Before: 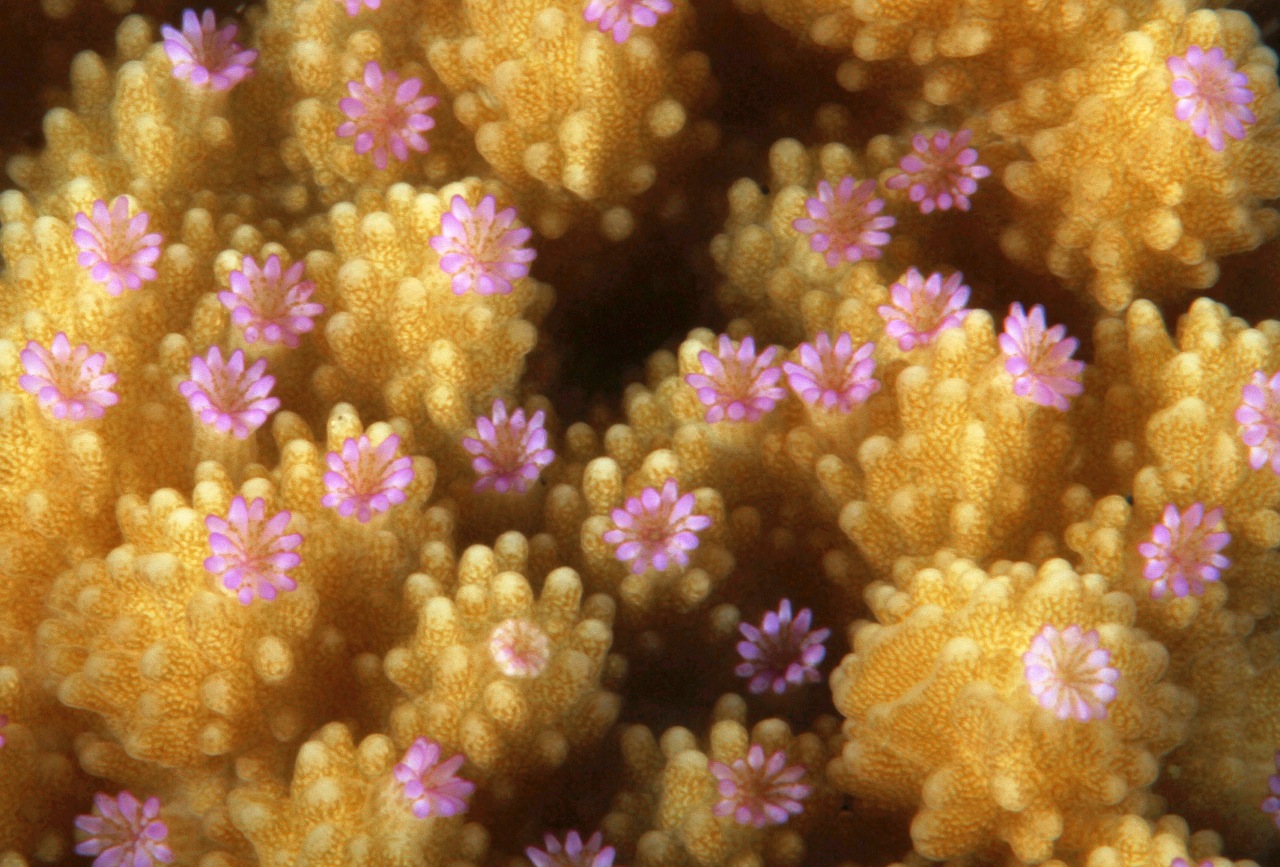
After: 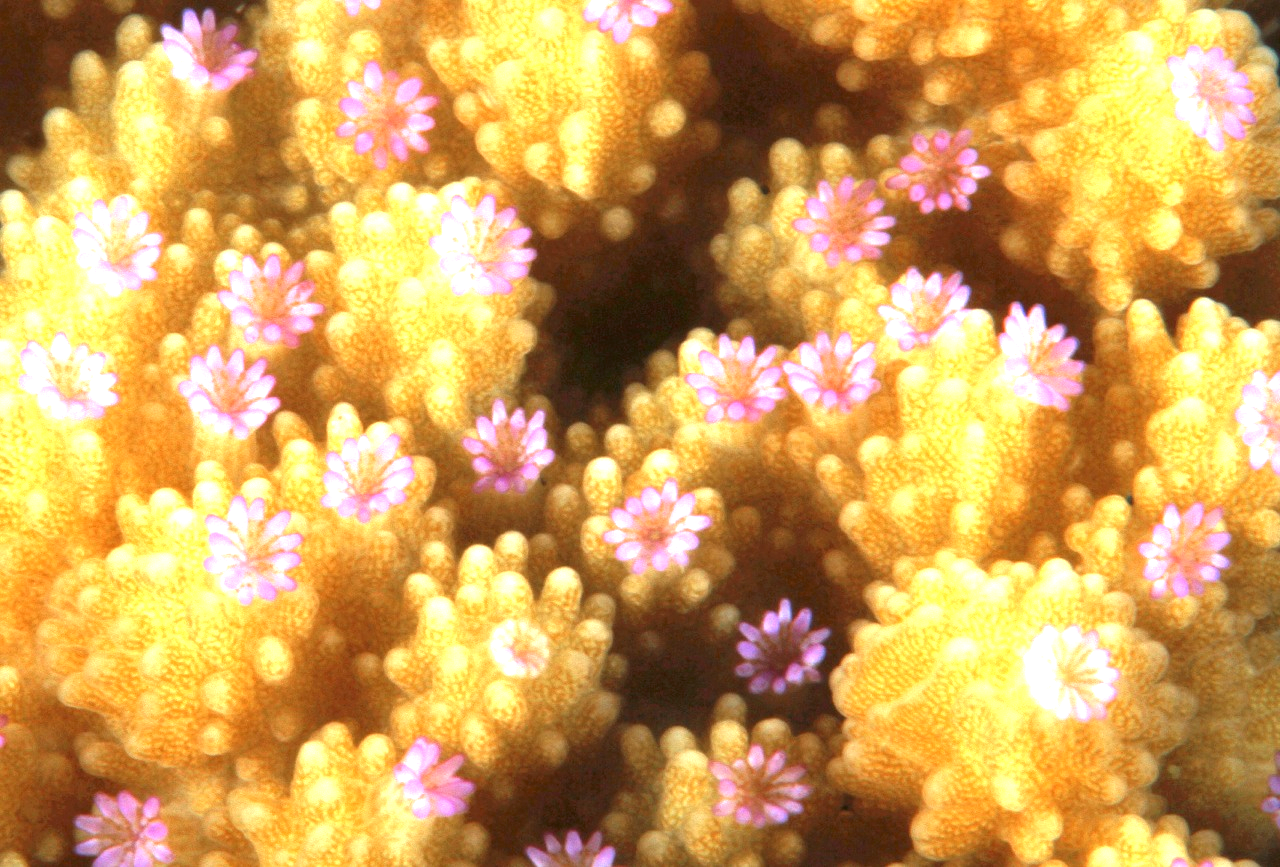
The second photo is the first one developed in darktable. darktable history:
exposure: black level correction 0, exposure 1.287 EV, compensate exposure bias true, compensate highlight preservation false
